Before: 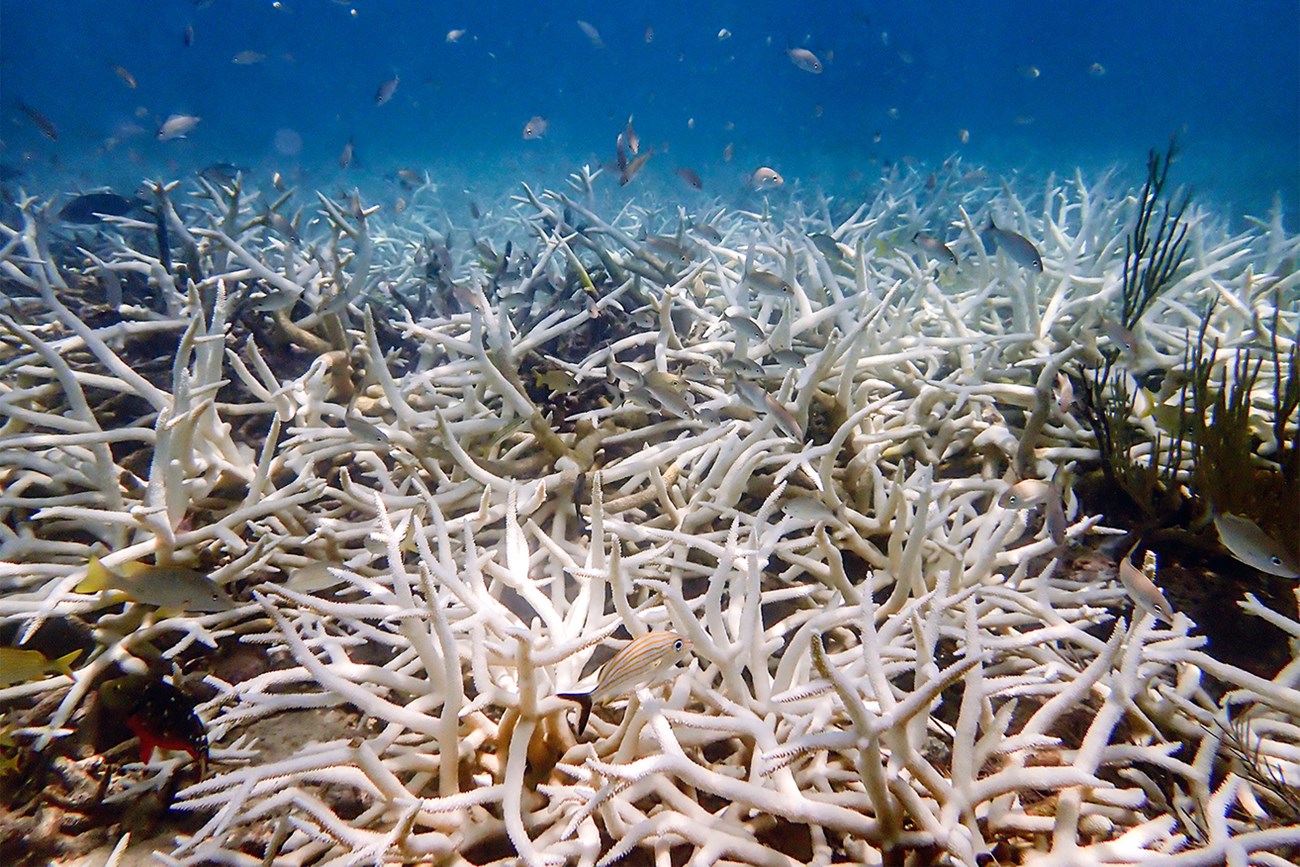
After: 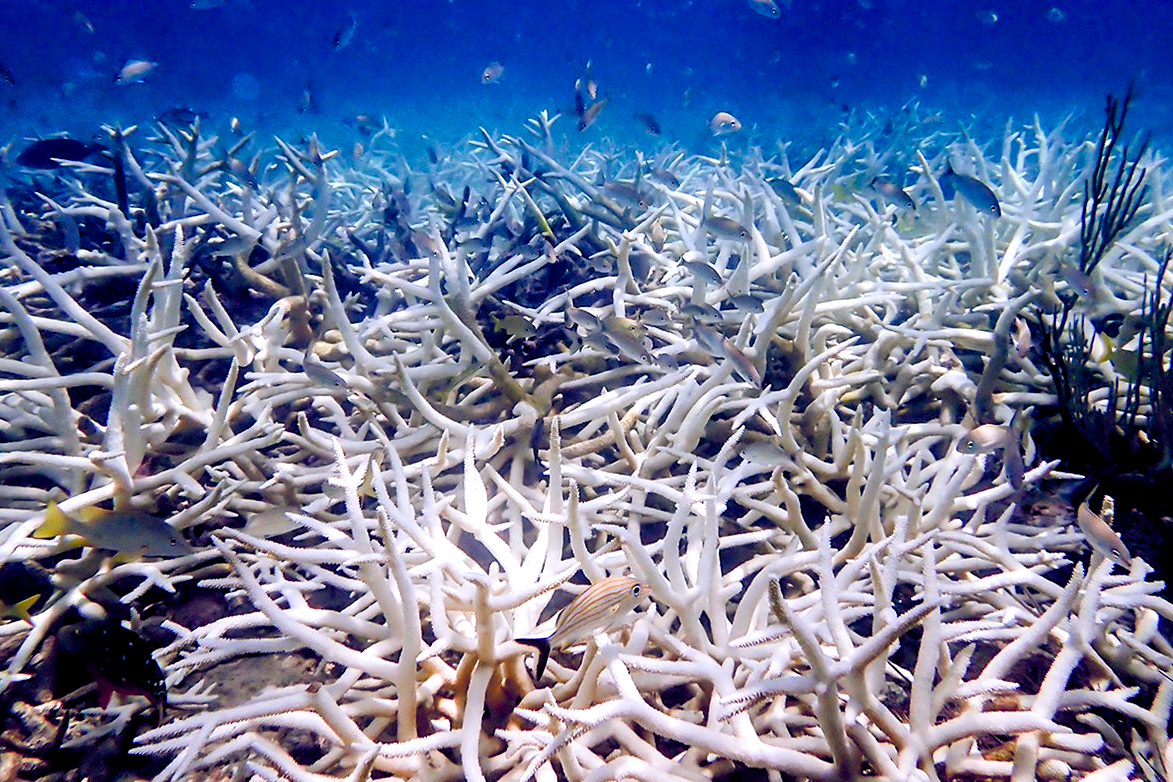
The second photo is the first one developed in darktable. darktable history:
crop: left 3.305%, top 6.436%, right 6.389%, bottom 3.258%
color balance rgb: shadows lift › luminance -41.13%, shadows lift › chroma 14.13%, shadows lift › hue 260°, power › luminance -3.76%, power › chroma 0.56%, power › hue 40.37°, highlights gain › luminance 16.81%, highlights gain › chroma 2.94%, highlights gain › hue 260°, global offset › luminance -0.29%, global offset › chroma 0.31%, global offset › hue 260°, perceptual saturation grading › global saturation 20%, perceptual saturation grading › highlights -13.92%, perceptual saturation grading › shadows 50%
